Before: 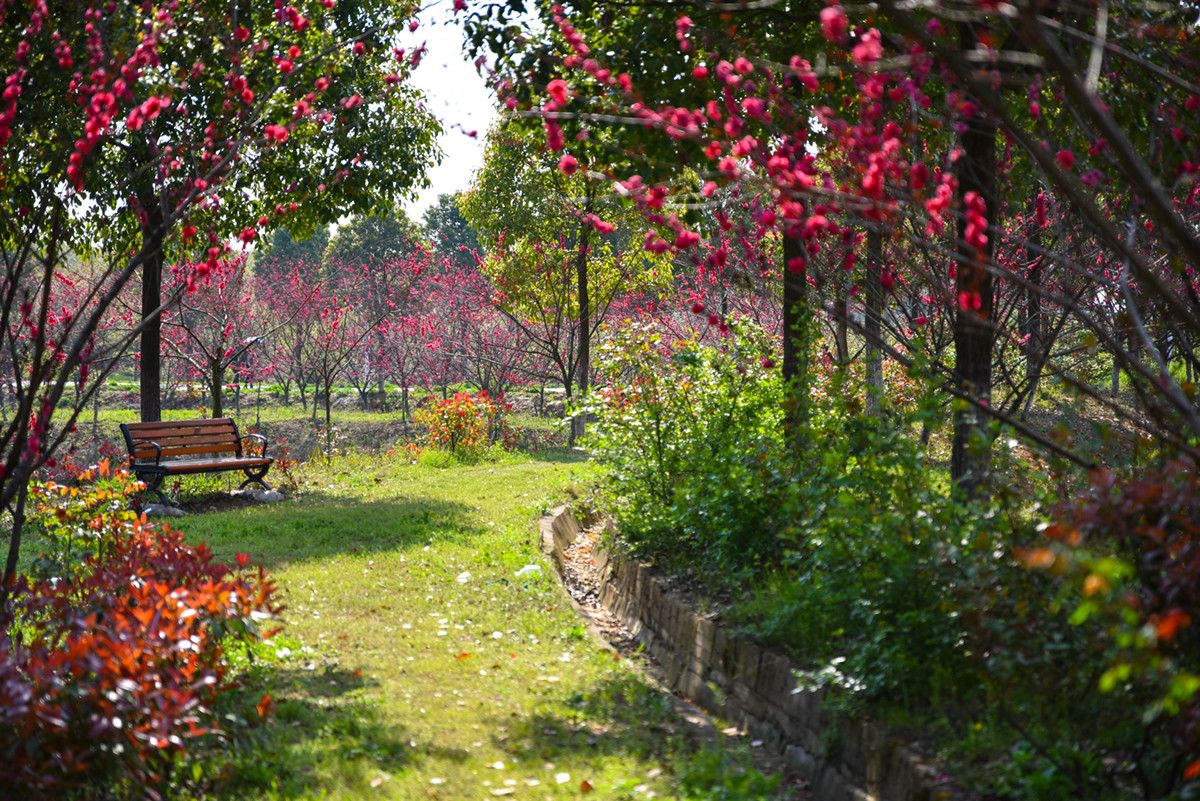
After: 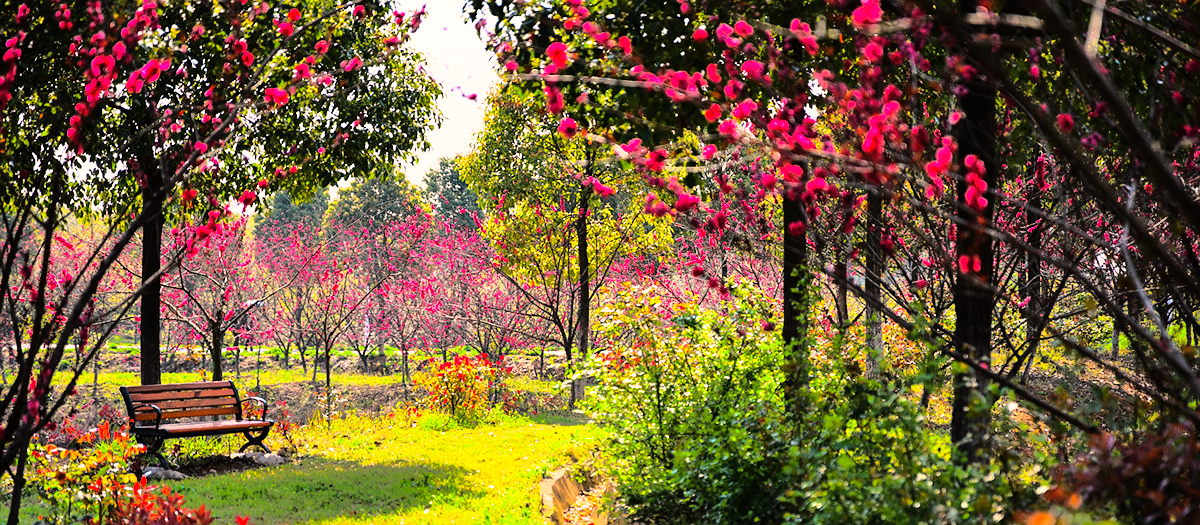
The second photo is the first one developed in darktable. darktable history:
rgb curve: curves: ch0 [(0, 0) (0.21, 0.15) (0.24, 0.21) (0.5, 0.75) (0.75, 0.96) (0.89, 0.99) (1, 1)]; ch1 [(0, 0.02) (0.21, 0.13) (0.25, 0.2) (0.5, 0.67) (0.75, 0.9) (0.89, 0.97) (1, 1)]; ch2 [(0, 0.02) (0.21, 0.13) (0.25, 0.2) (0.5, 0.67) (0.75, 0.9) (0.89, 0.97) (1, 1)], compensate middle gray true
tone equalizer: on, module defaults
crop and rotate: top 4.848%, bottom 29.503%
white balance: red 1.127, blue 0.943
exposure: compensate highlight preservation false
sharpen: radius 1
shadows and highlights: shadows 25, highlights -70
